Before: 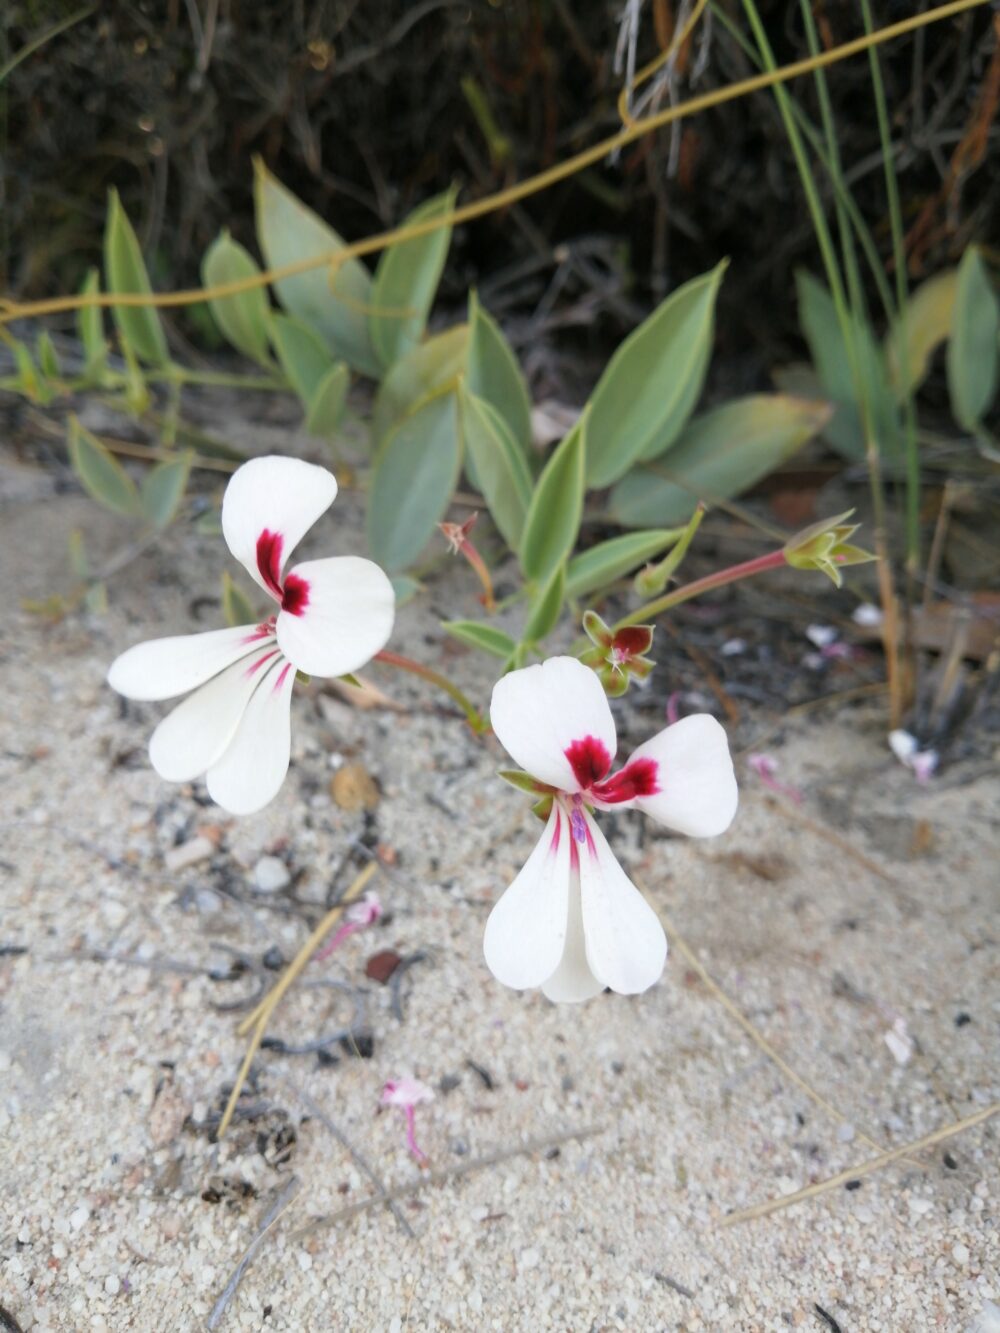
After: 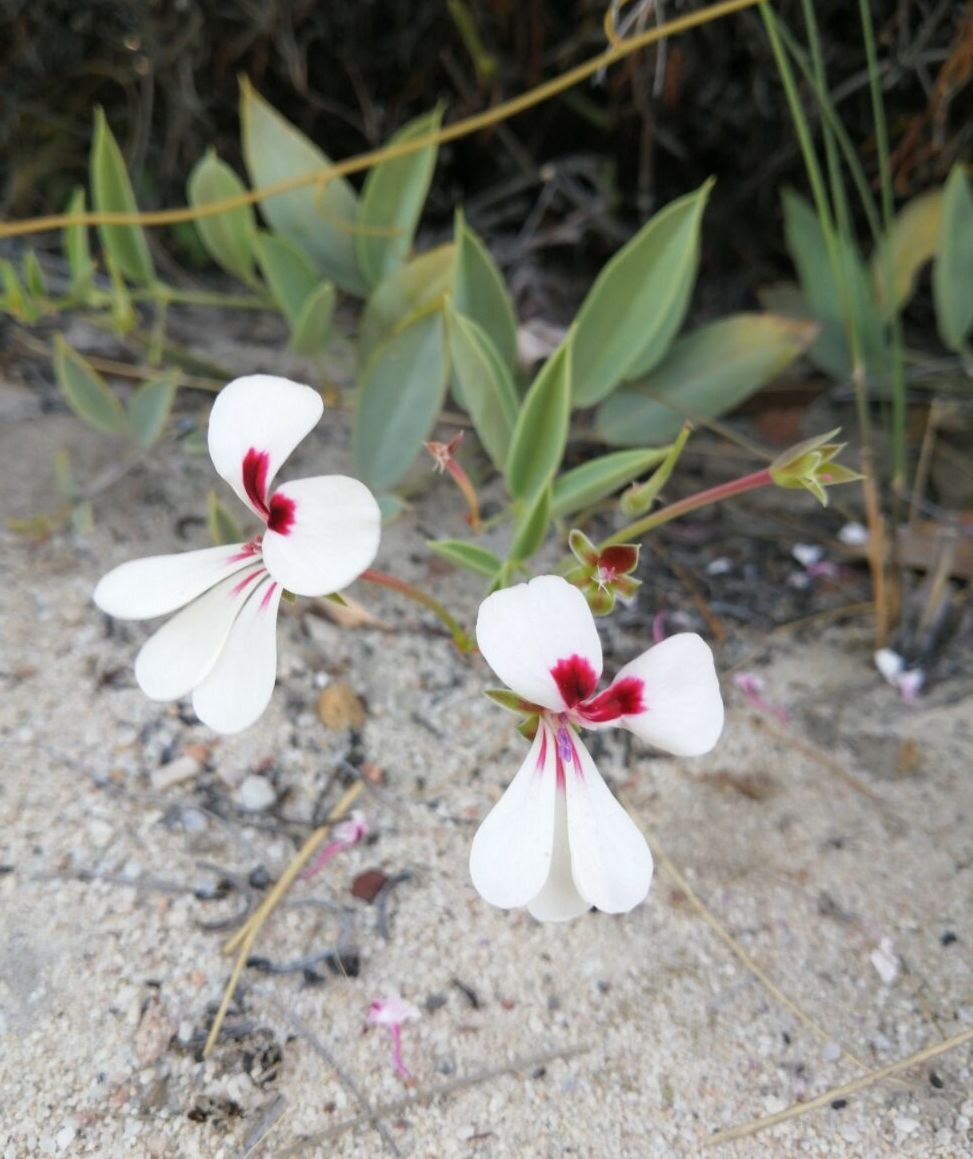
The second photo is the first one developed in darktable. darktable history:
crop: left 1.414%, top 6.088%, right 1.275%, bottom 6.914%
